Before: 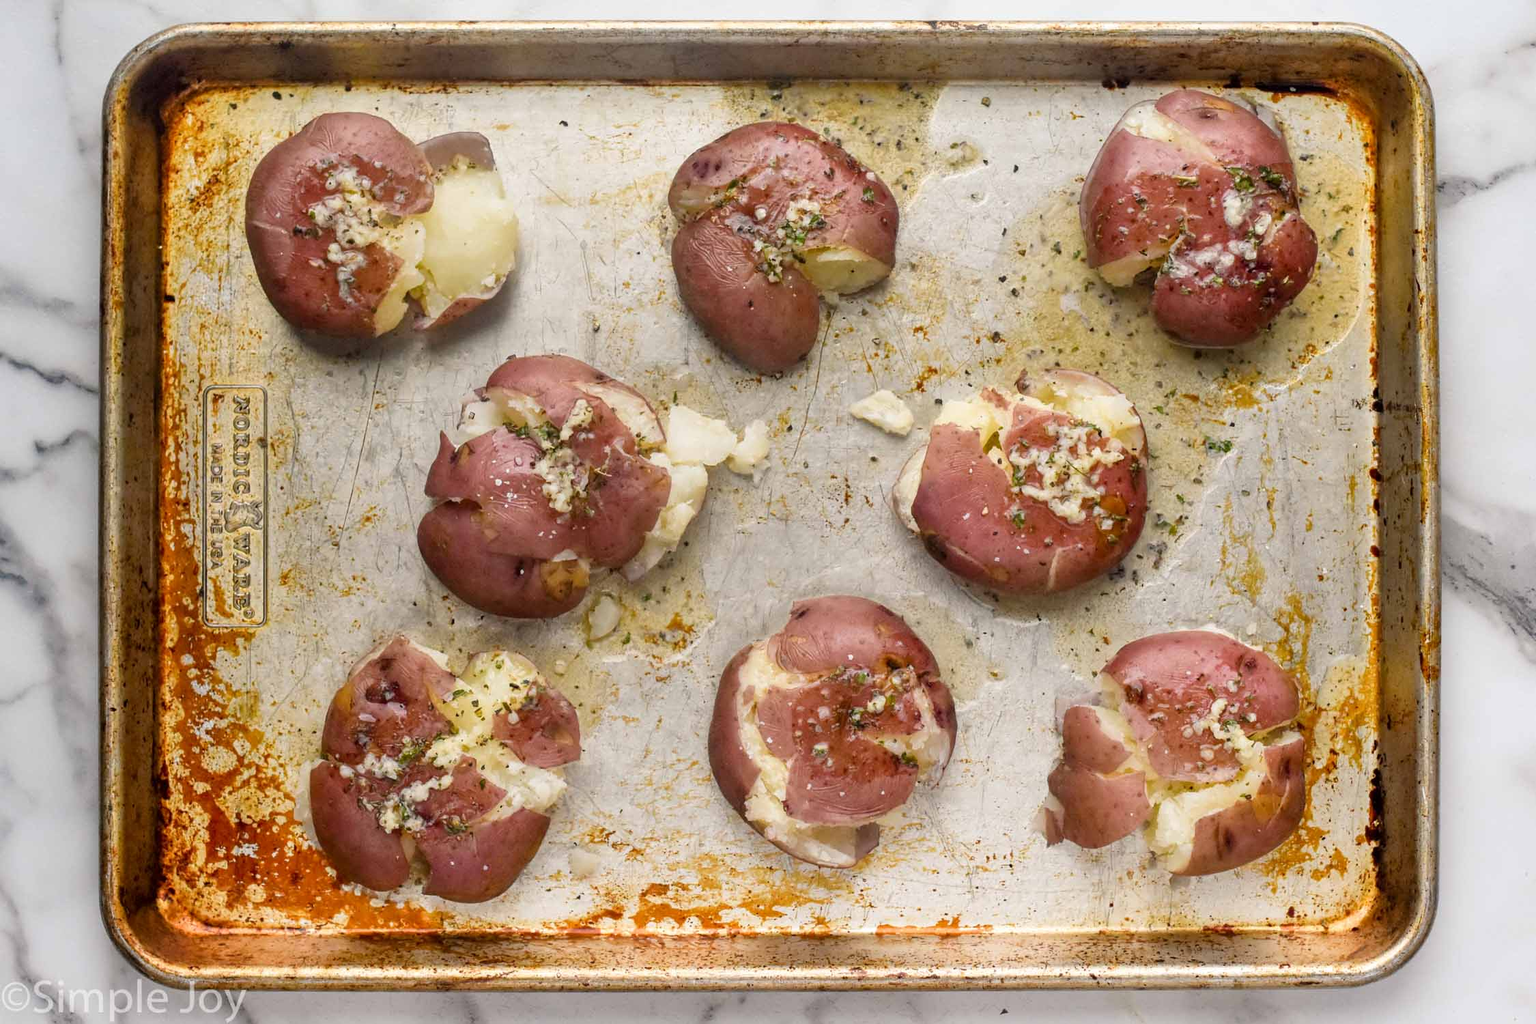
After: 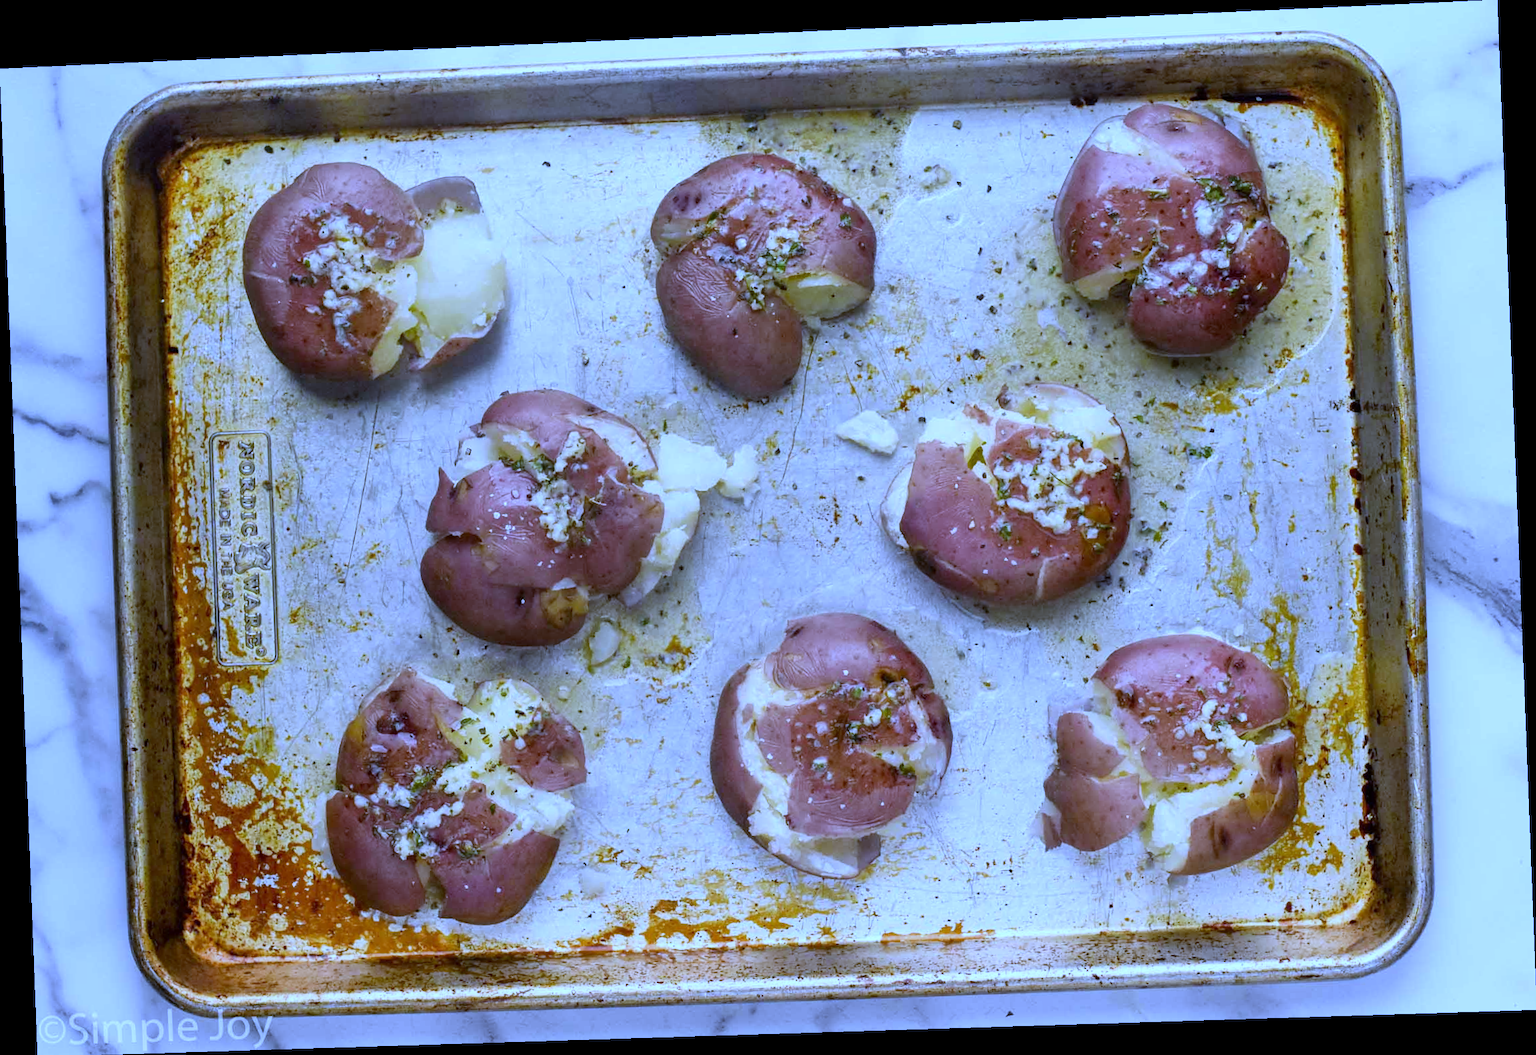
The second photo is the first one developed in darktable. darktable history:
rotate and perspective: rotation -2.22°, lens shift (horizontal) -0.022, automatic cropping off
white balance: red 0.766, blue 1.537
